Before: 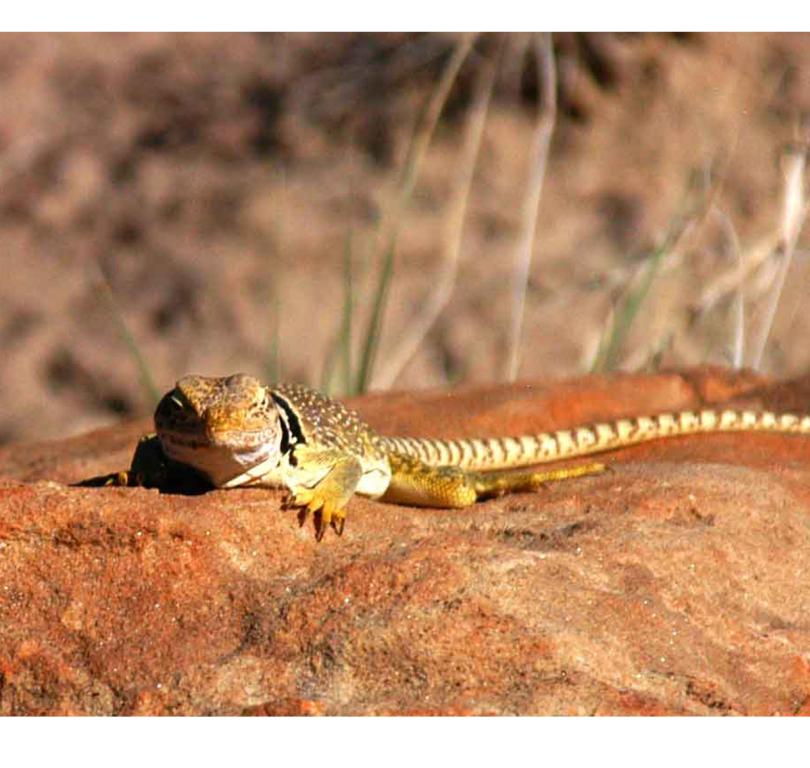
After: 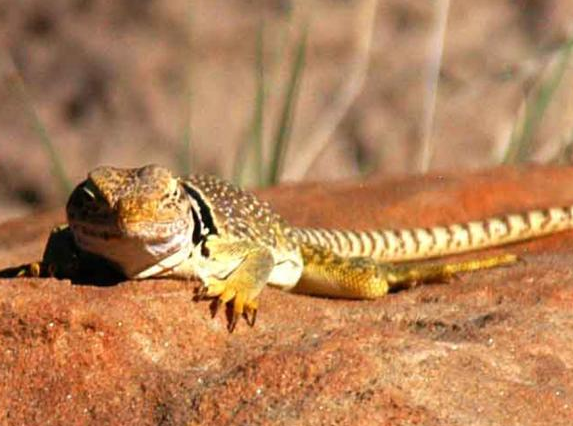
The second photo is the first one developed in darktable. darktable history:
crop: left 10.96%, top 27.276%, right 18.281%, bottom 17.228%
